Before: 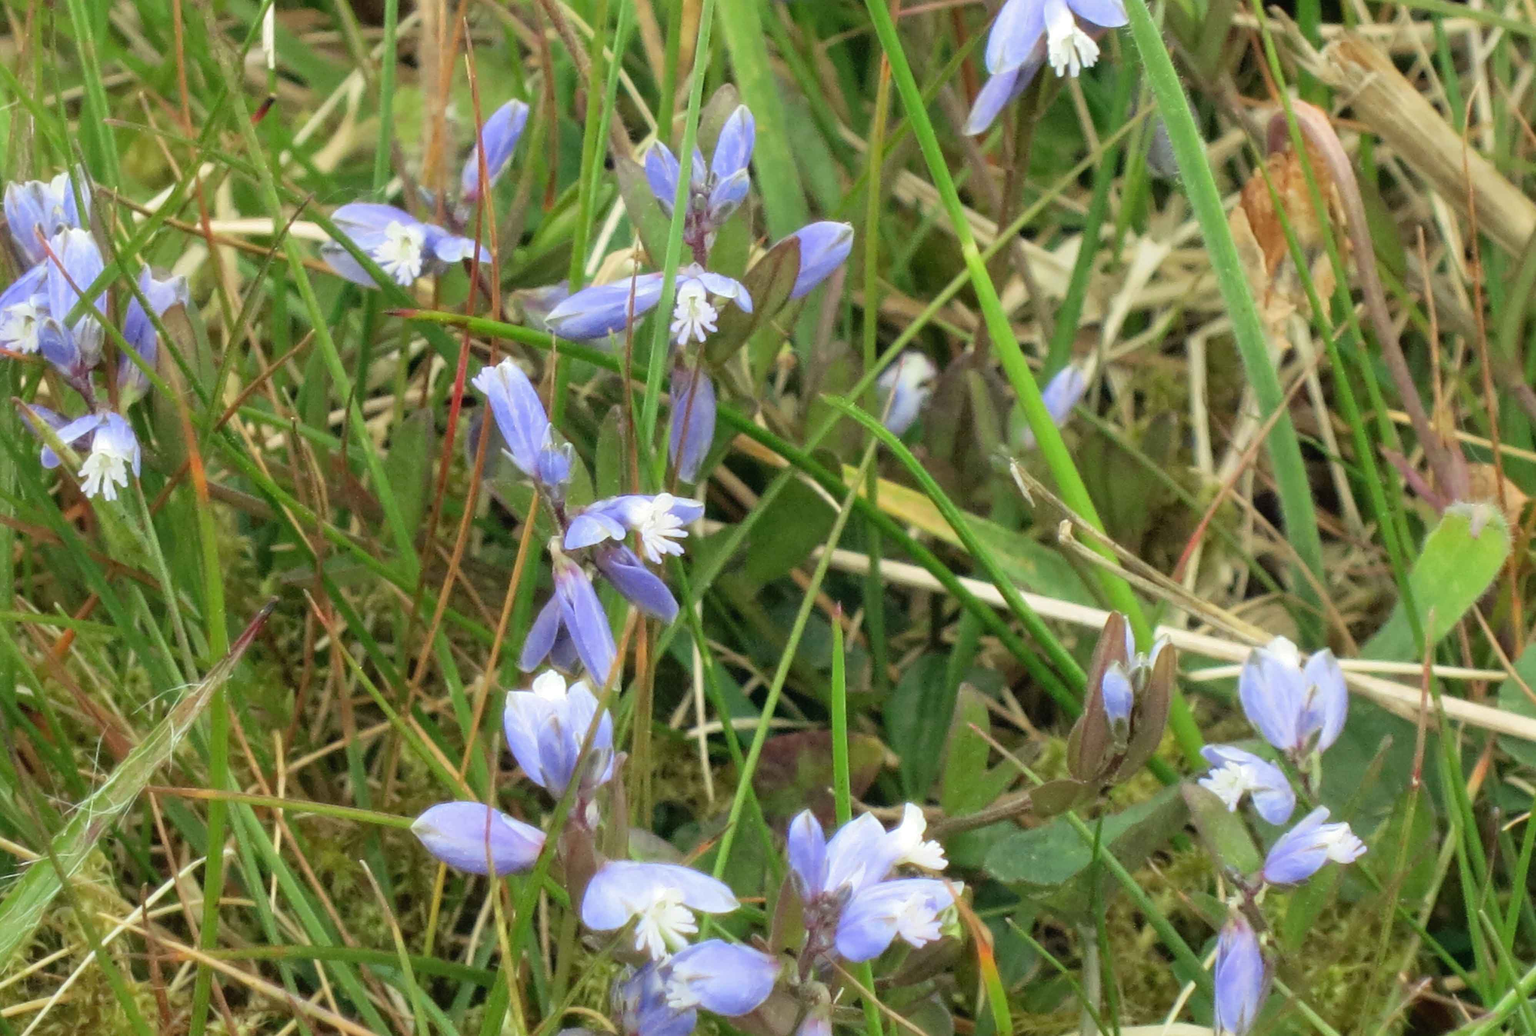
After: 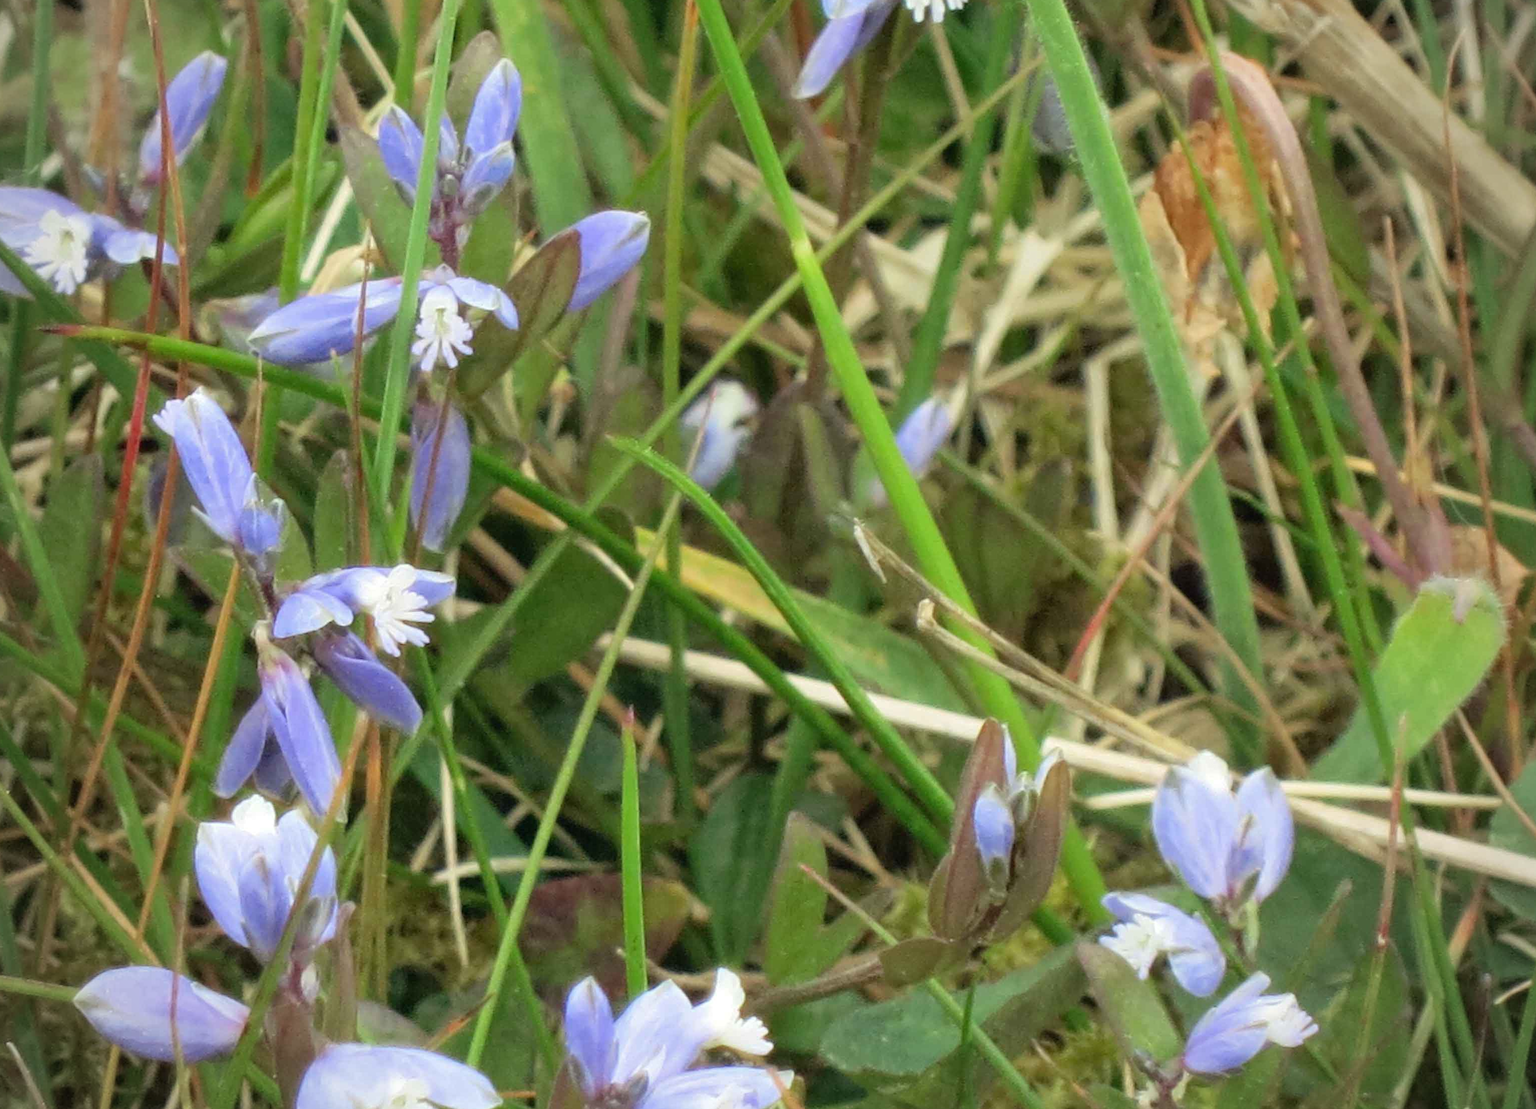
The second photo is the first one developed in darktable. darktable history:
crop: left 23.095%, top 5.827%, bottom 11.854%
shadows and highlights: shadows 32, highlights -32, soften with gaussian
vignetting: fall-off radius 60.92%
